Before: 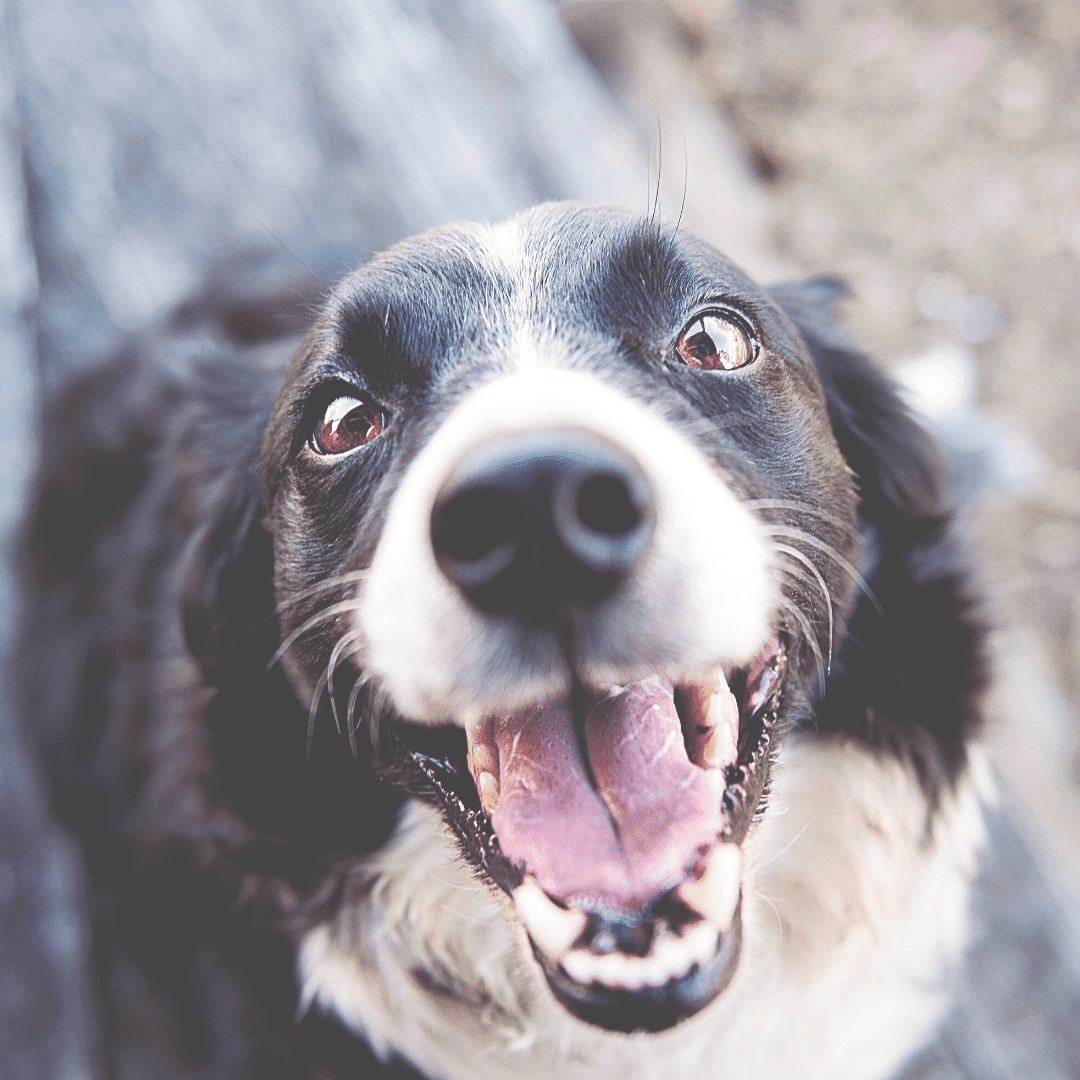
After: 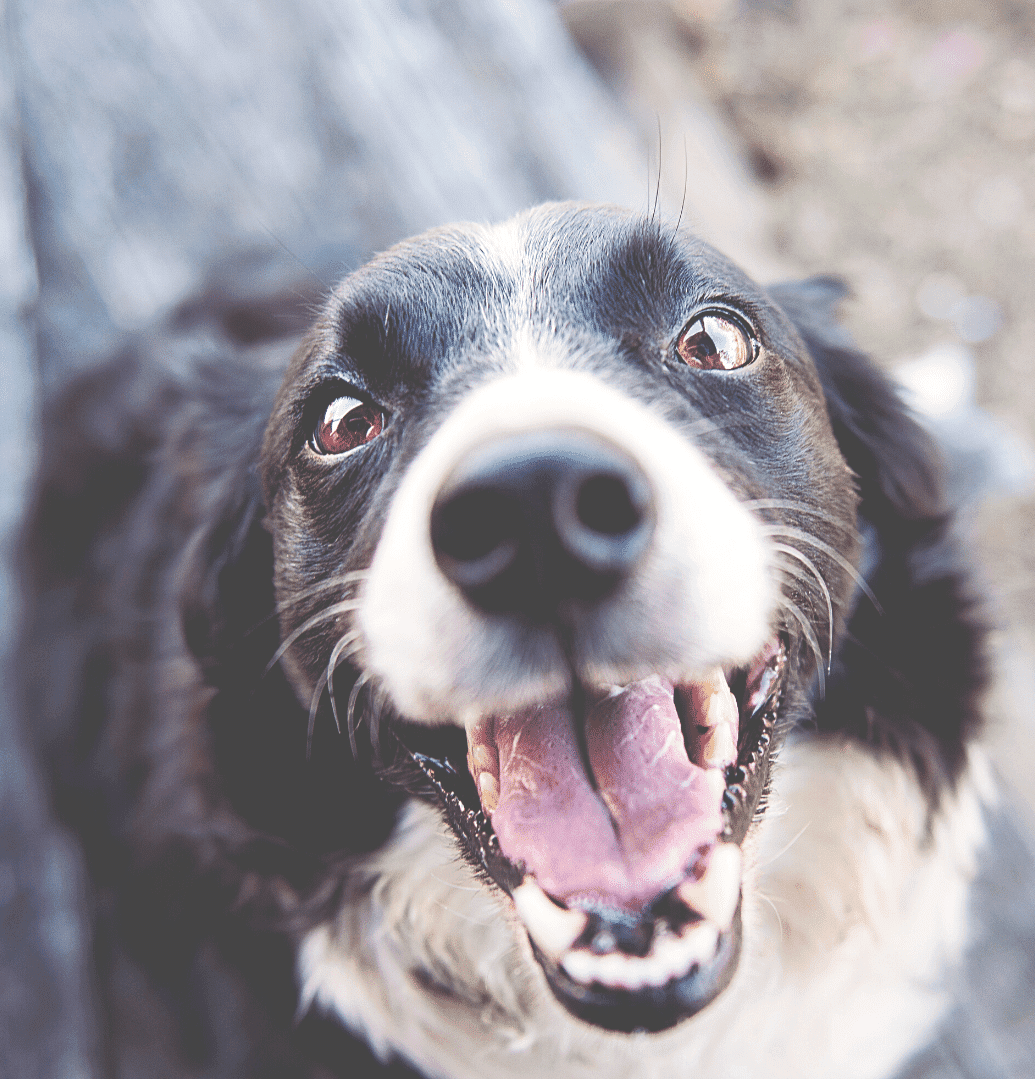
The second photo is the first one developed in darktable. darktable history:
crop: right 4.126%, bottom 0.031%
shadows and highlights: radius 334.93, shadows 63.48, highlights 6.06, compress 87.7%, highlights color adjustment 39.73%, soften with gaussian
